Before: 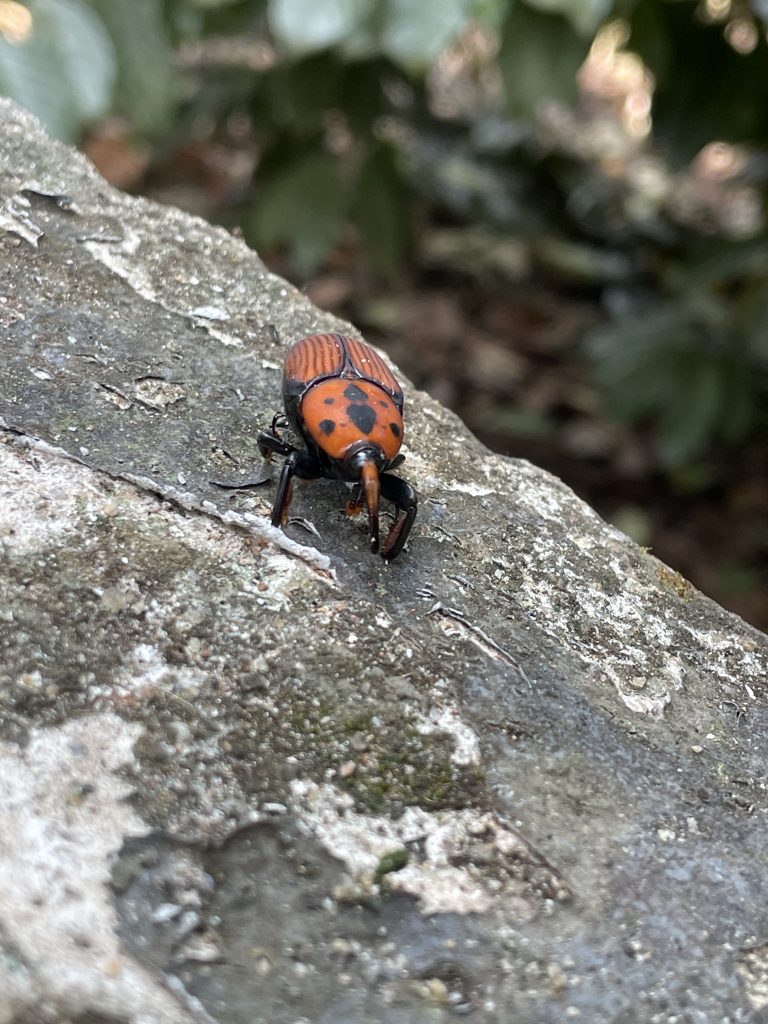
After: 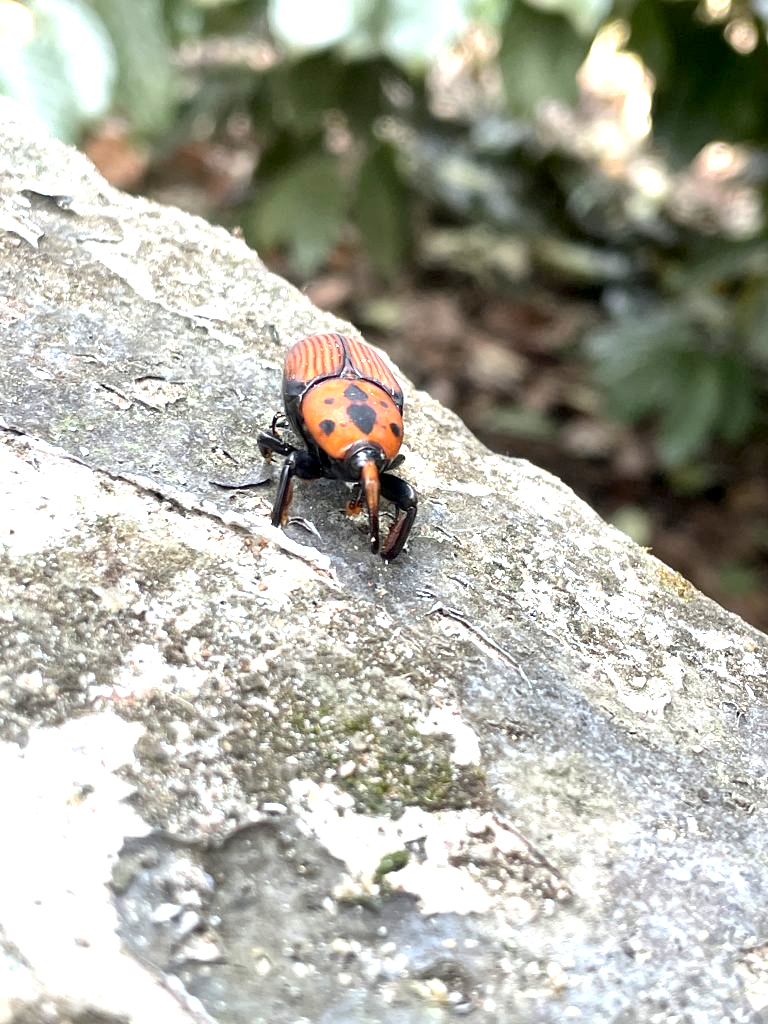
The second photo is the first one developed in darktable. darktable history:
local contrast: mode bilateral grid, contrast 19, coarseness 50, detail 120%, midtone range 0.2
shadows and highlights: radius 335.45, shadows 63.14, highlights 4.12, compress 87.36%, shadows color adjustment 99.15%, highlights color adjustment 0.235%, soften with gaussian
exposure: black level correction 0.001, exposure 1.398 EV, compensate exposure bias true, compensate highlight preservation false
